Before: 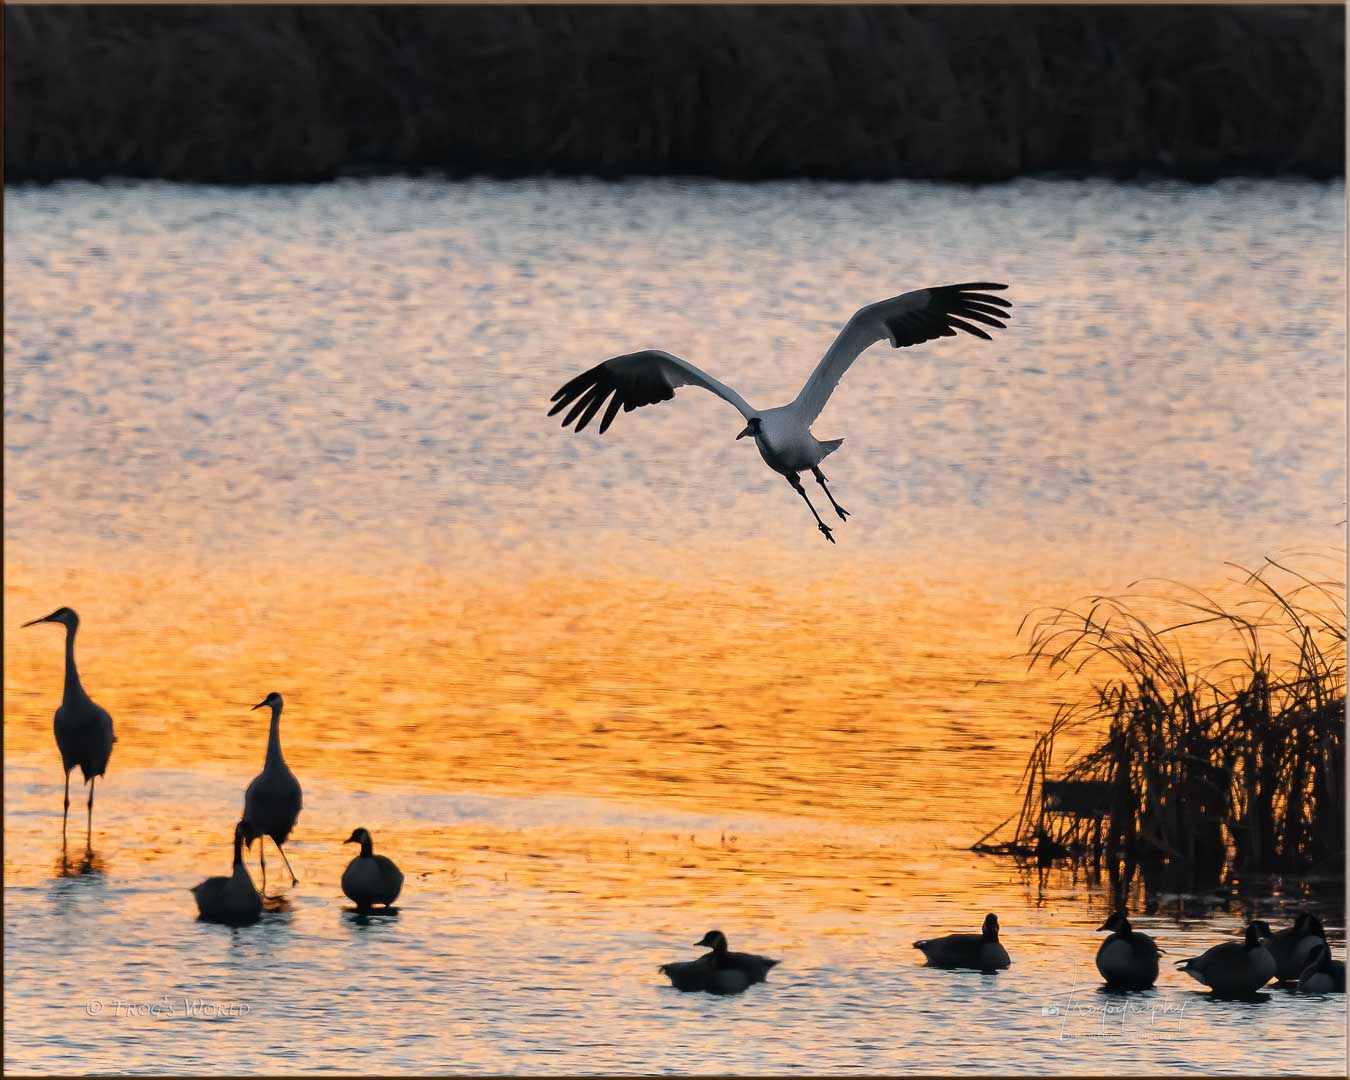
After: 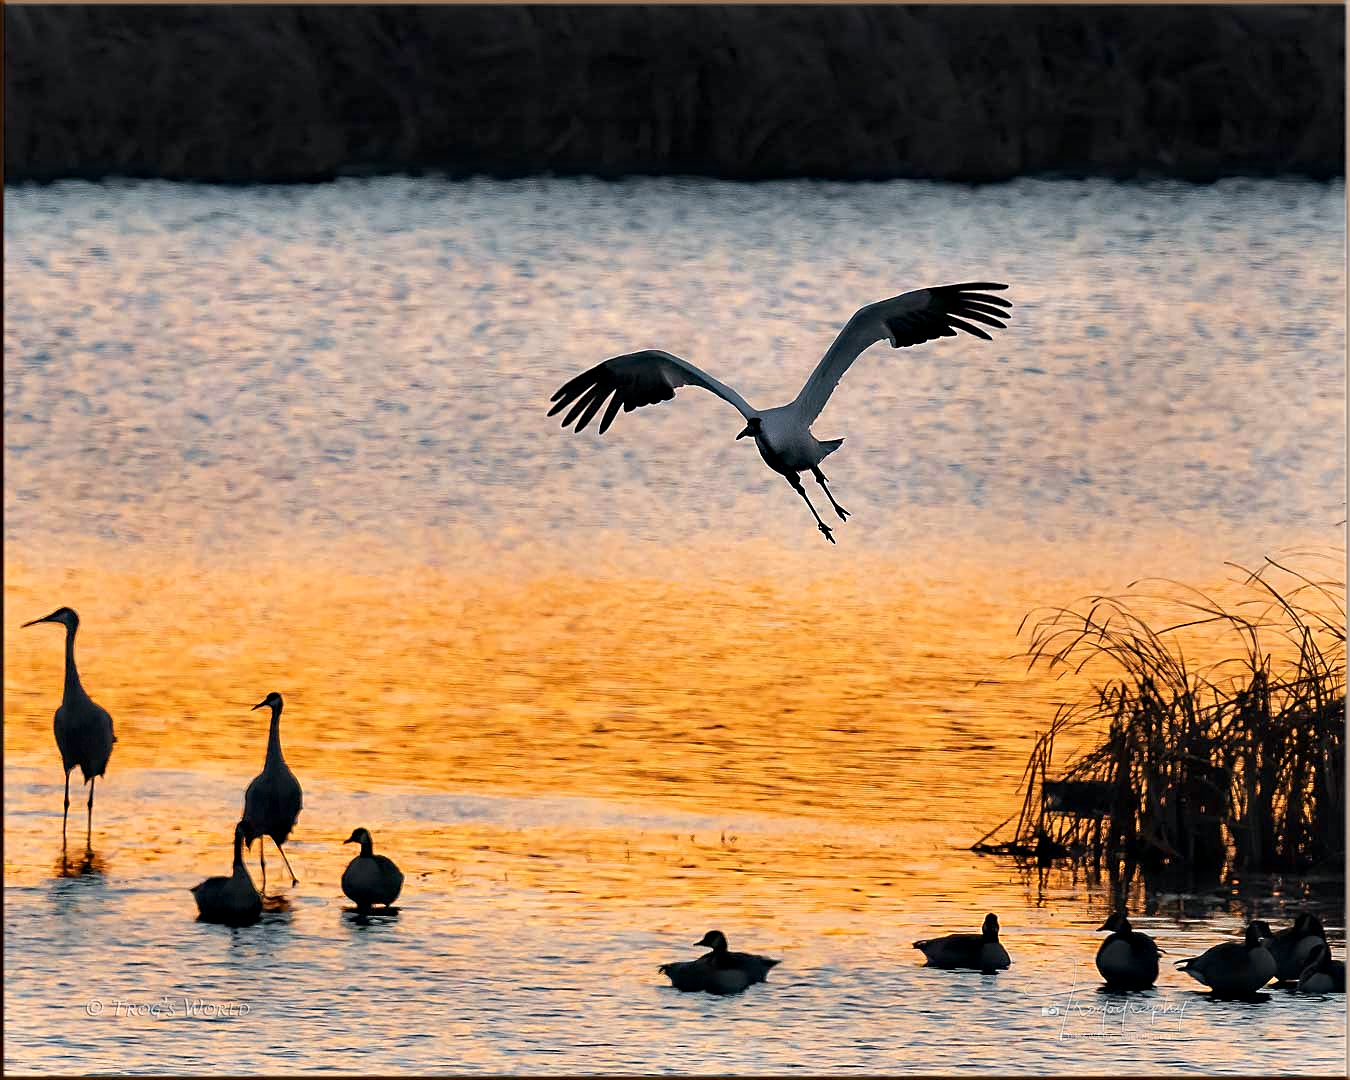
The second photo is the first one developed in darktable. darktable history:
haze removal: compatibility mode true, adaptive false
contrast equalizer: y [[0.579, 0.58, 0.505, 0.5, 0.5, 0.5], [0.5 ×6], [0.5 ×6], [0 ×6], [0 ×6]]
sharpen: on, module defaults
